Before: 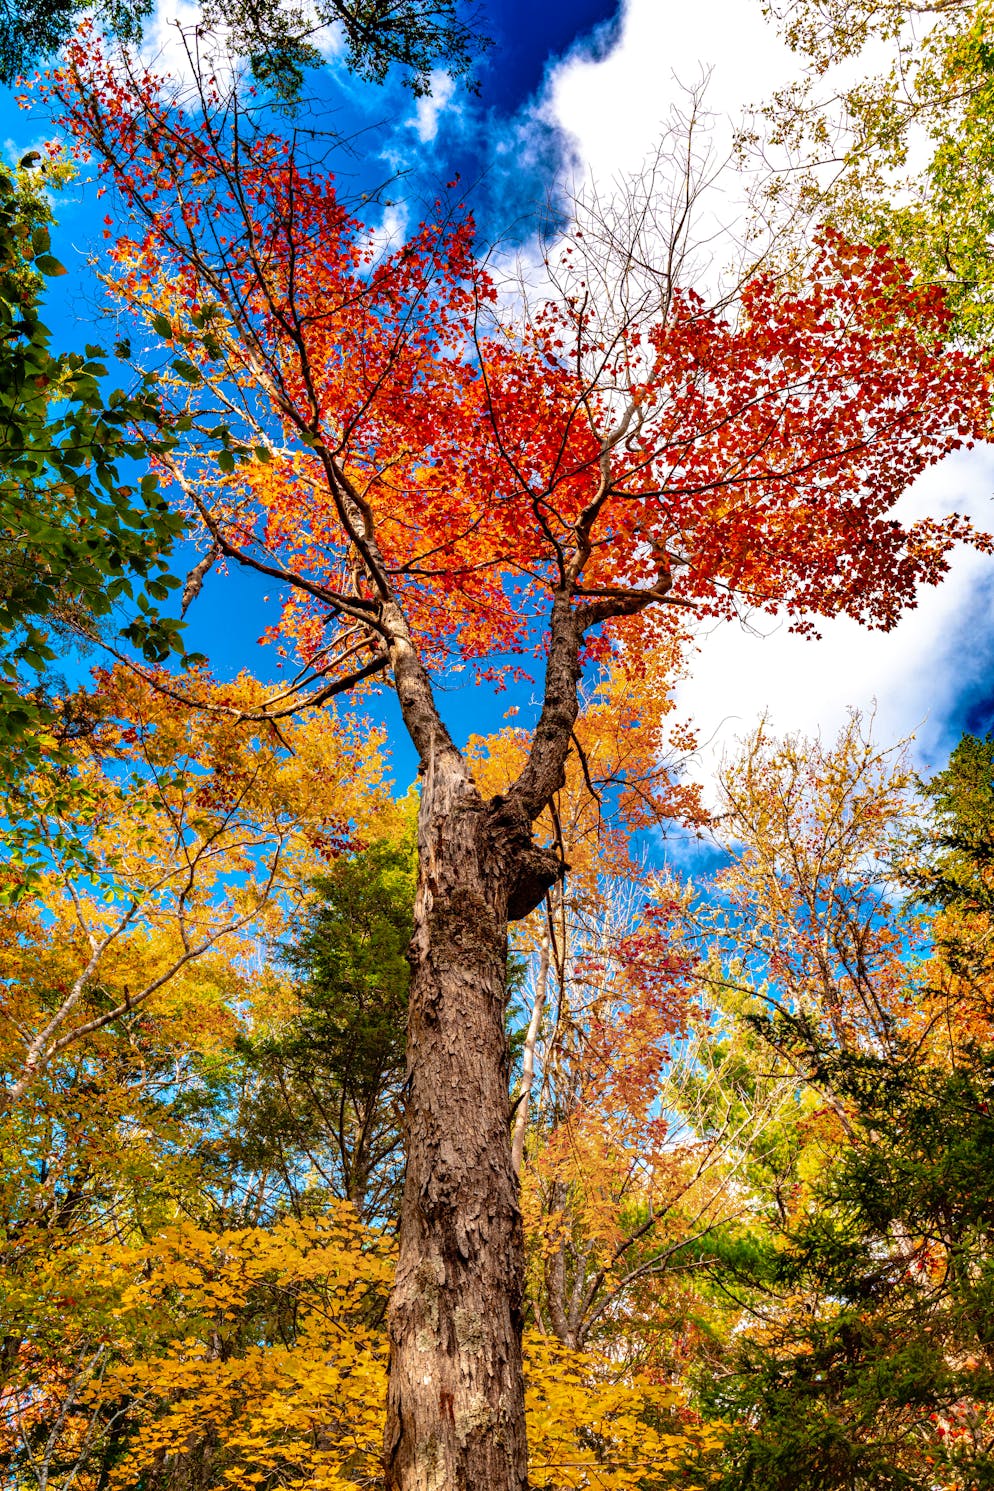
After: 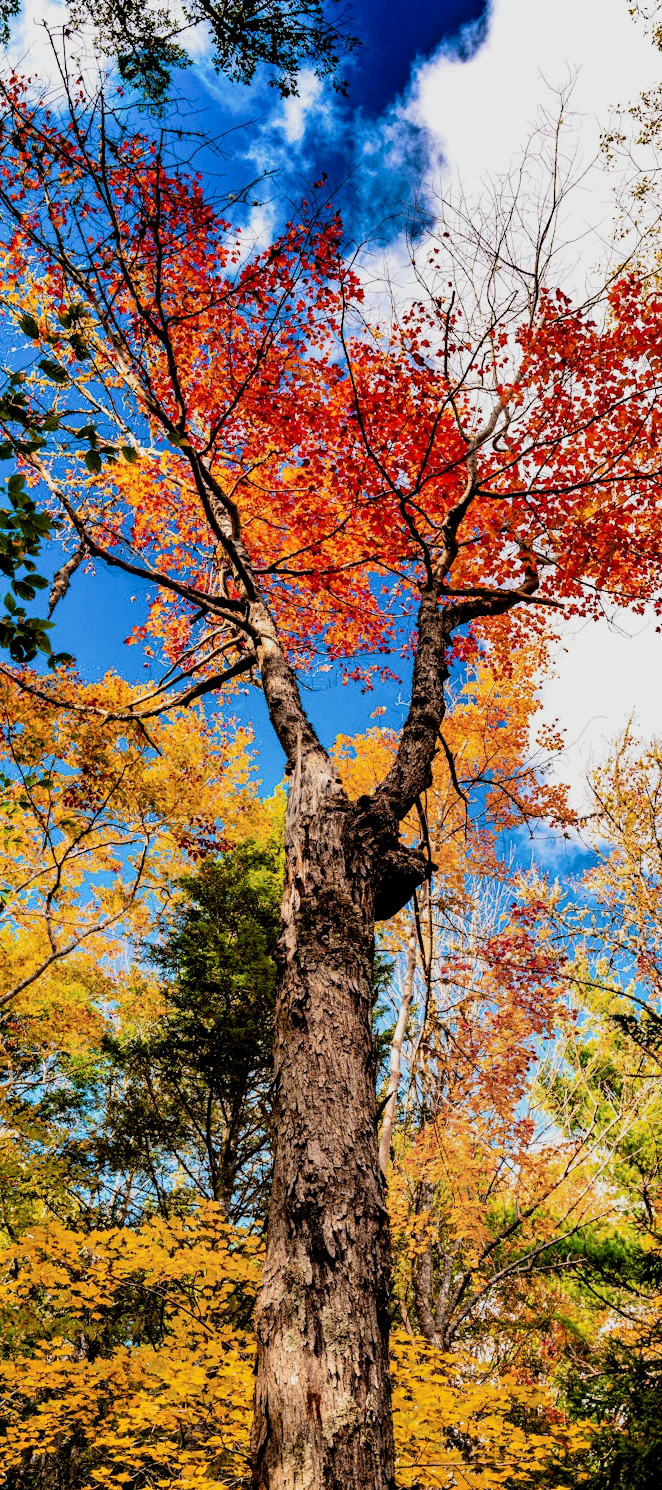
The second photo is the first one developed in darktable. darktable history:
crop and rotate: left 13.409%, right 19.924%
filmic rgb: black relative exposure -5 EV, hardness 2.88, contrast 1.4, highlights saturation mix -30%
